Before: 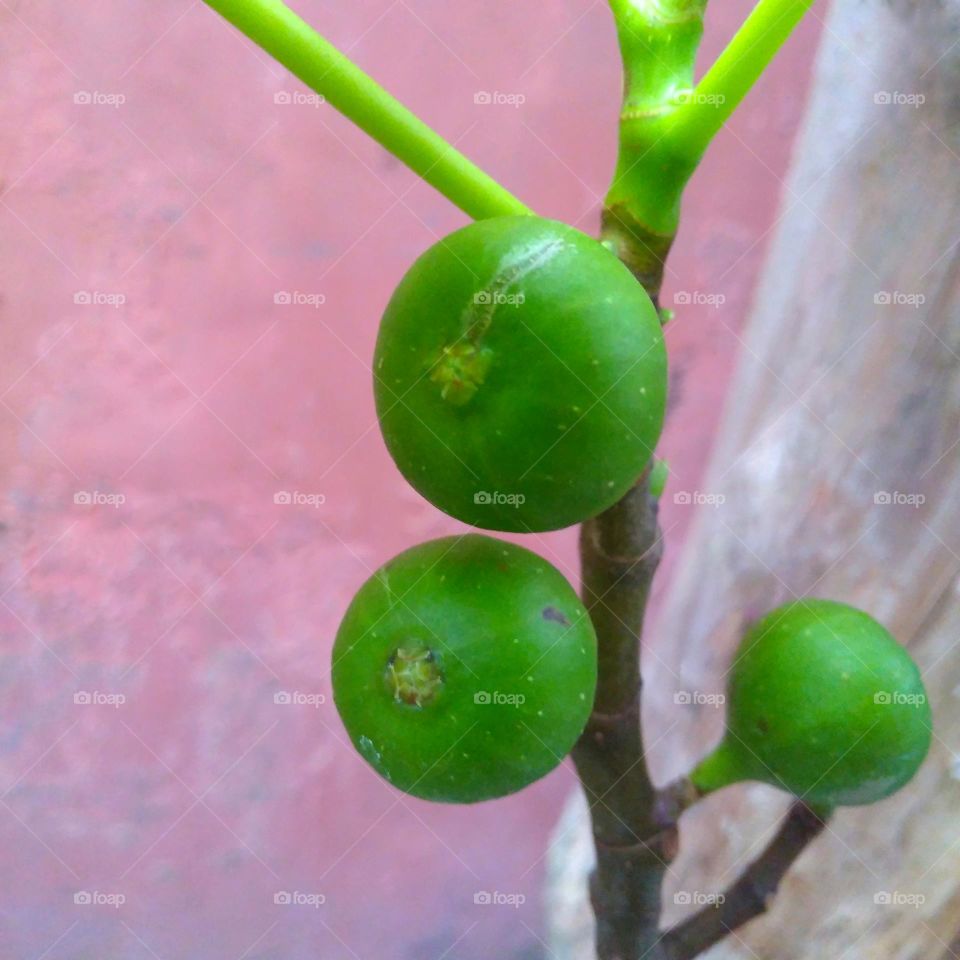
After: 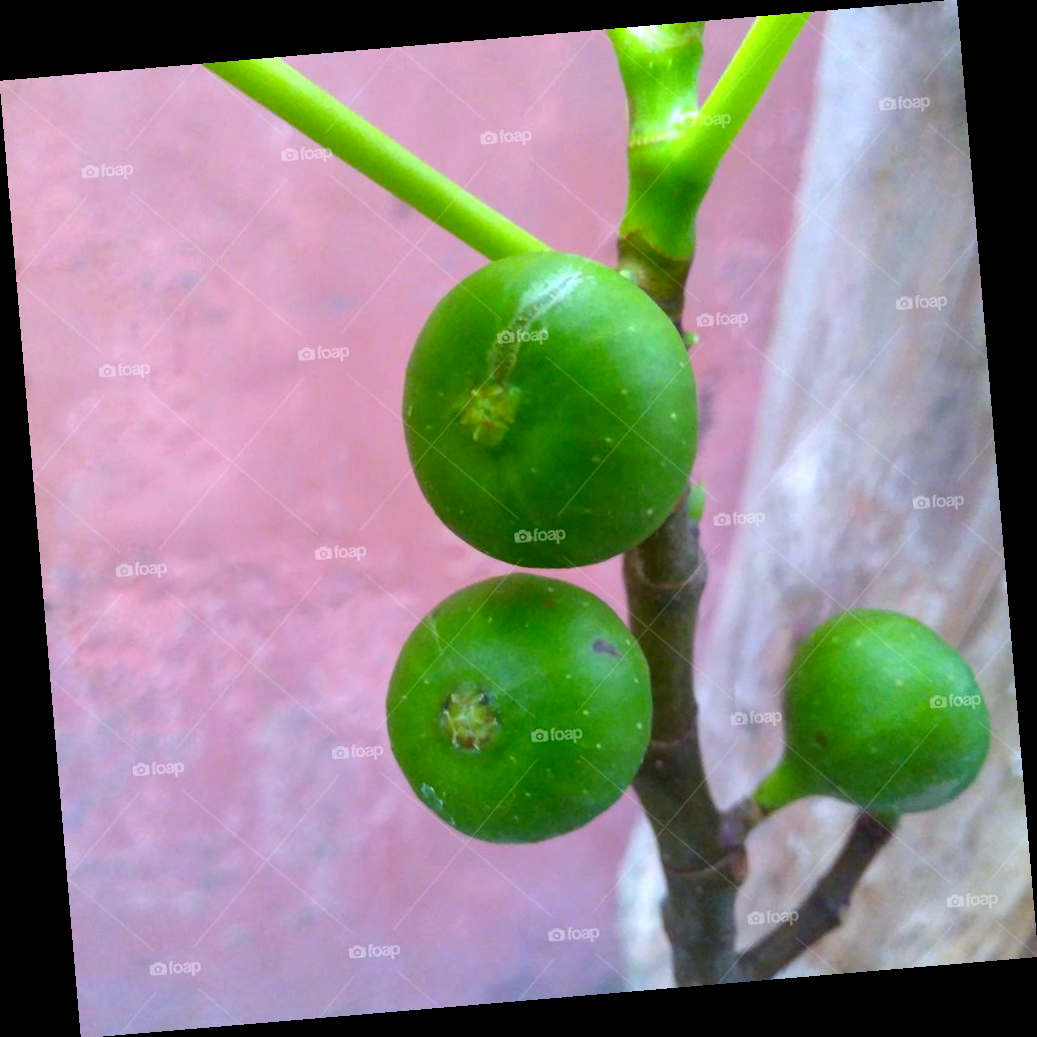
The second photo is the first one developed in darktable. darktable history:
exposure: black level correction 0.002, exposure 0.15 EV, compensate highlight preservation false
rotate and perspective: rotation -4.86°, automatic cropping off
white balance: red 0.967, blue 1.049
local contrast: mode bilateral grid, contrast 20, coarseness 50, detail 120%, midtone range 0.2
